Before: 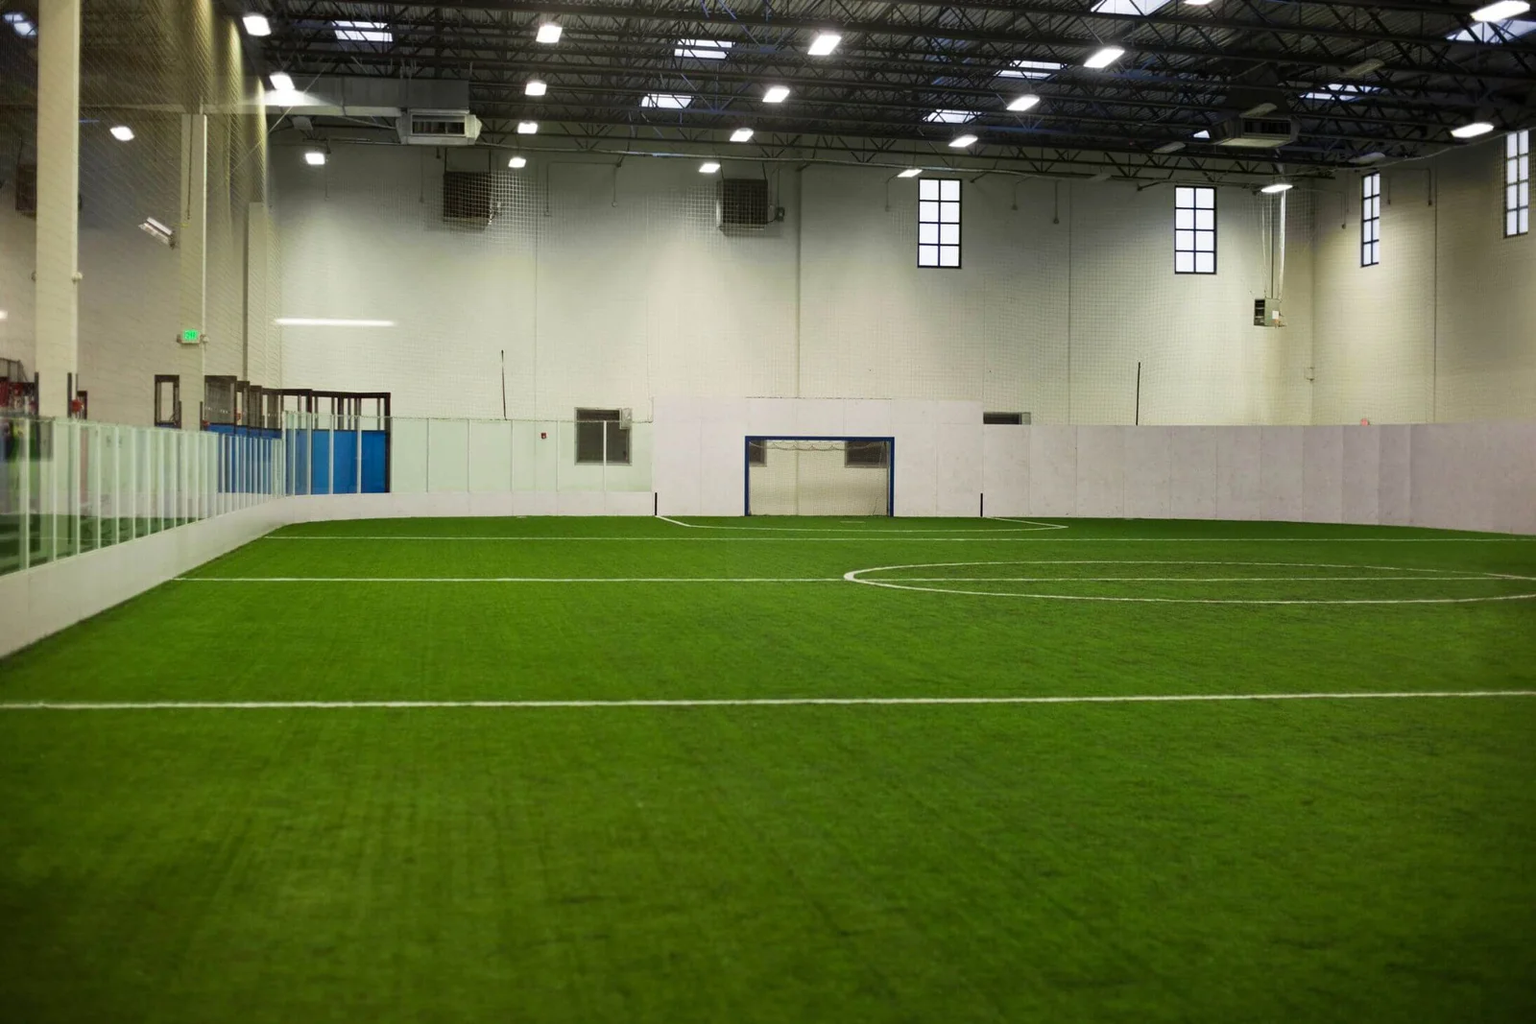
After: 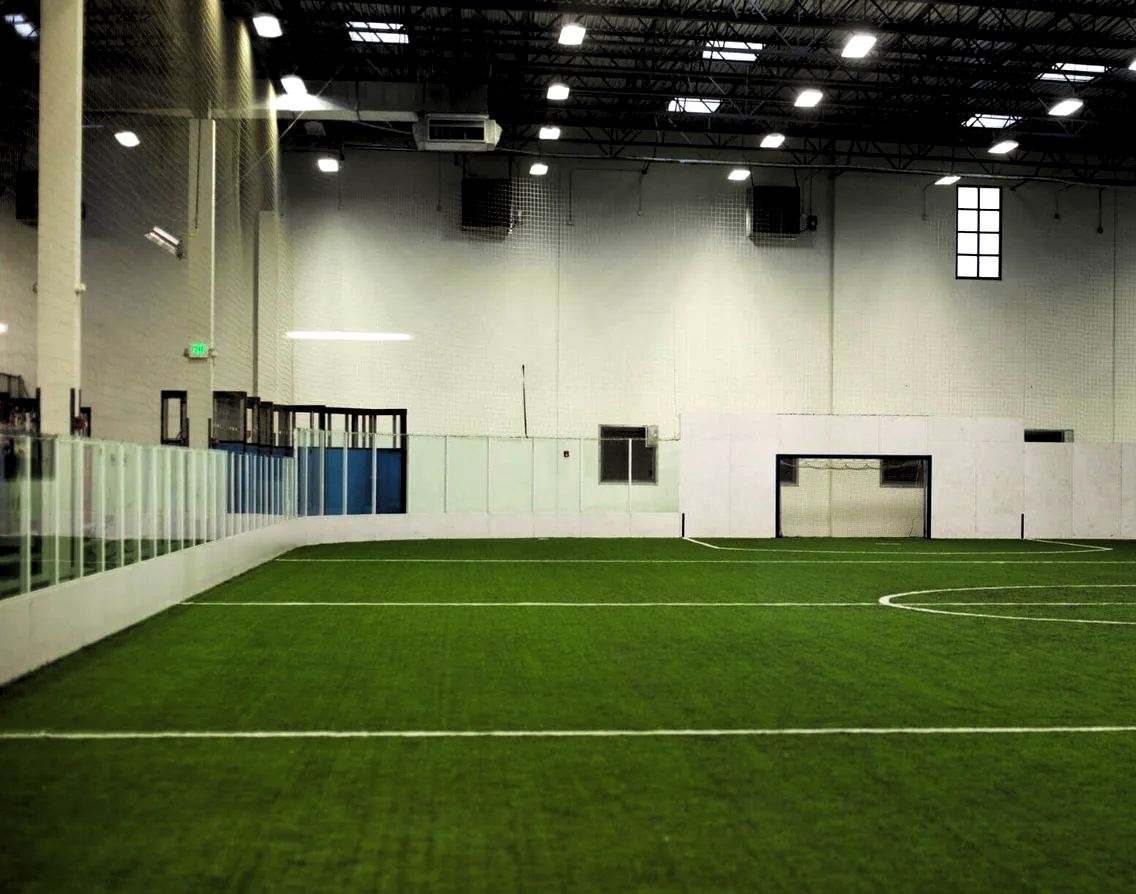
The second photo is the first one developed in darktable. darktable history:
crop: right 28.949%, bottom 16.175%
levels: levels [0.182, 0.542, 0.902]
